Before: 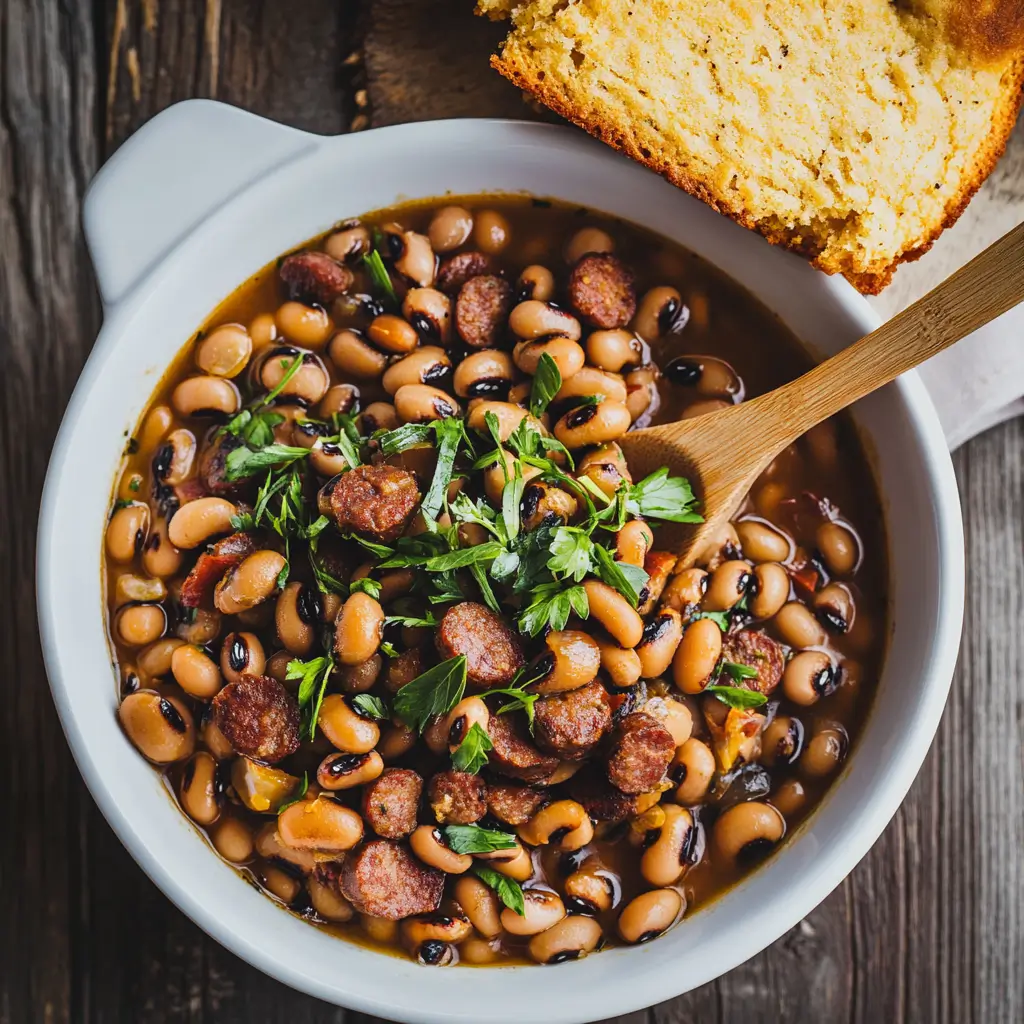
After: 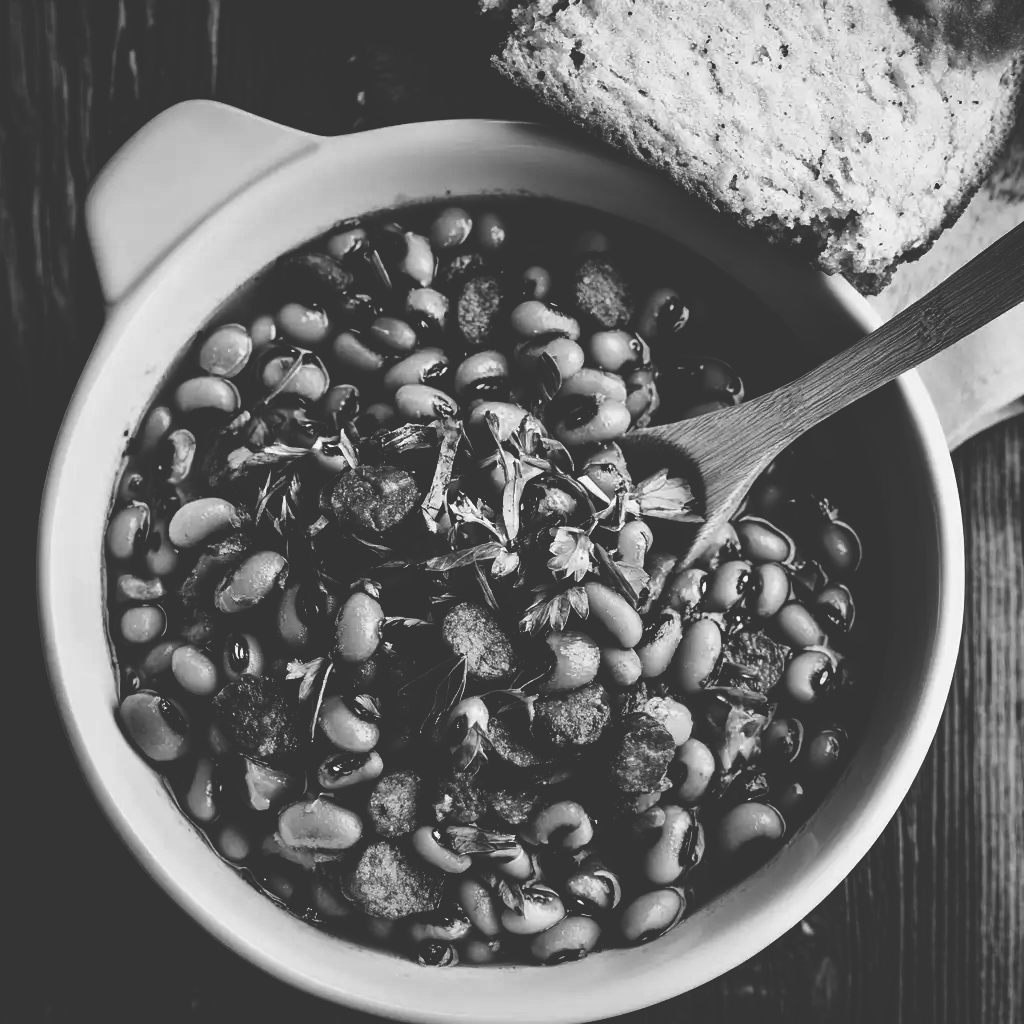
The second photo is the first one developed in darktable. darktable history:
base curve: curves: ch0 [(0, 0.036) (0.083, 0.04) (0.804, 1)], preserve colors none
monochrome: a -35.87, b 49.73, size 1.7
